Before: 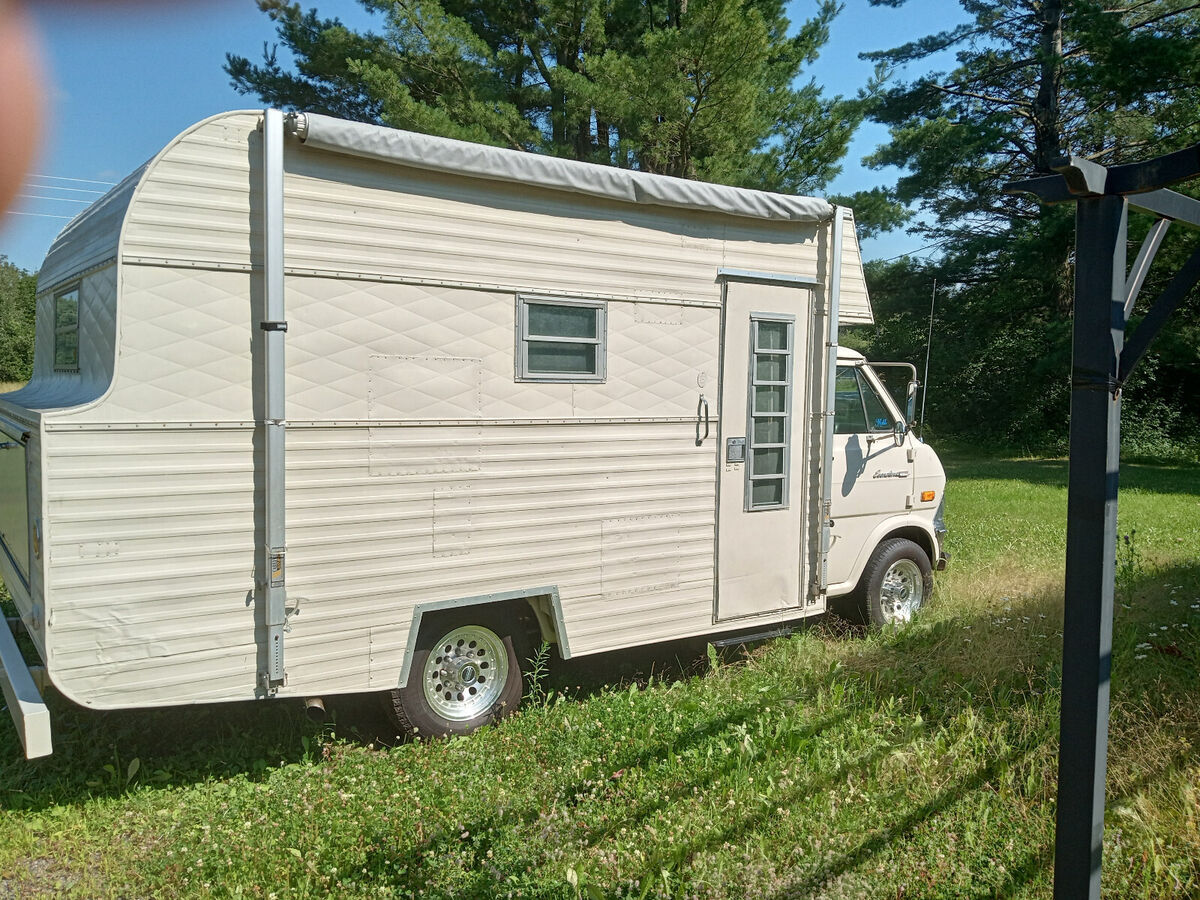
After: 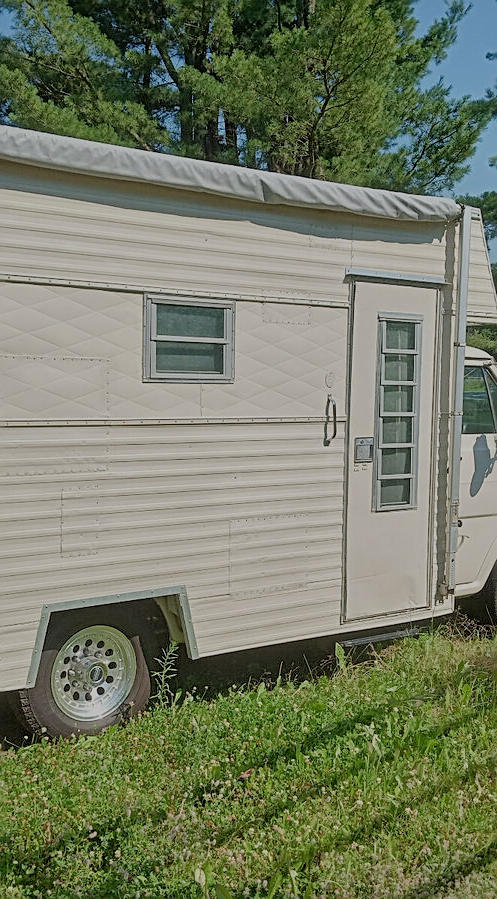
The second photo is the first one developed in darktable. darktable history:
tone equalizer: -8 EV 0.272 EV, -7 EV 0.422 EV, -6 EV 0.425 EV, -5 EV 0.231 EV, -3 EV -0.263 EV, -2 EV -0.444 EV, -1 EV -0.425 EV, +0 EV -0.242 EV, edges refinement/feathering 500, mask exposure compensation -1.57 EV, preserve details no
sharpen: on, module defaults
crop: left 31.077%, right 27.451%
filmic rgb: black relative exposure -6.07 EV, white relative exposure 6.97 EV, hardness 2.23, contrast in shadows safe
